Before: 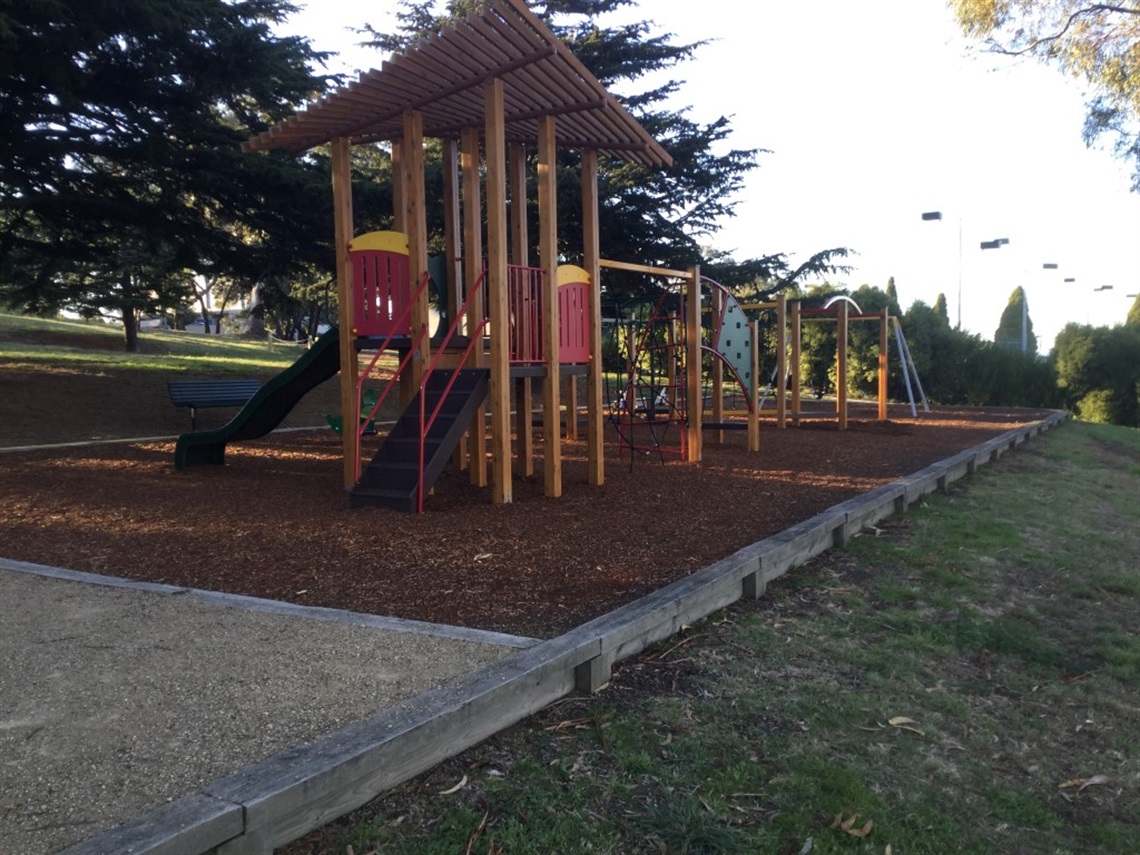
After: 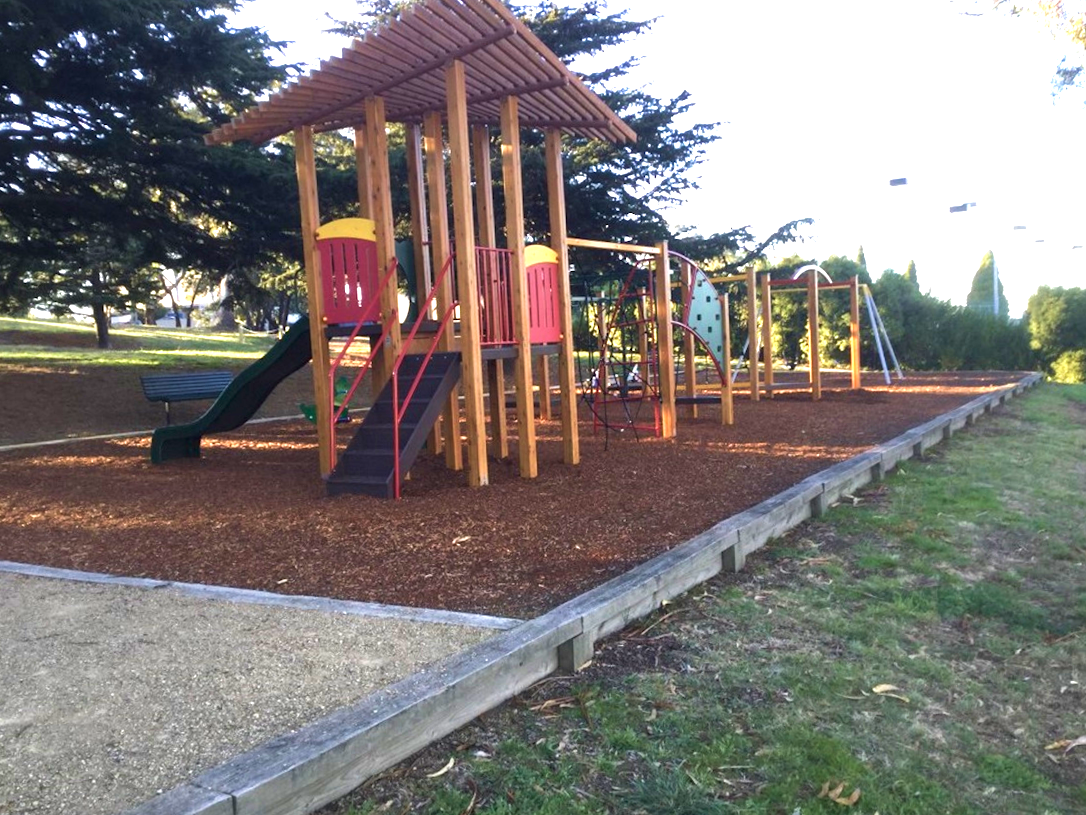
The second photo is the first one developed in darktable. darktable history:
exposure: black level correction 0, exposure 1.5 EV, compensate exposure bias true, compensate highlight preservation false
rotate and perspective: rotation -2.12°, lens shift (vertical) 0.009, lens shift (horizontal) -0.008, automatic cropping original format, crop left 0.036, crop right 0.964, crop top 0.05, crop bottom 0.959
velvia: on, module defaults
